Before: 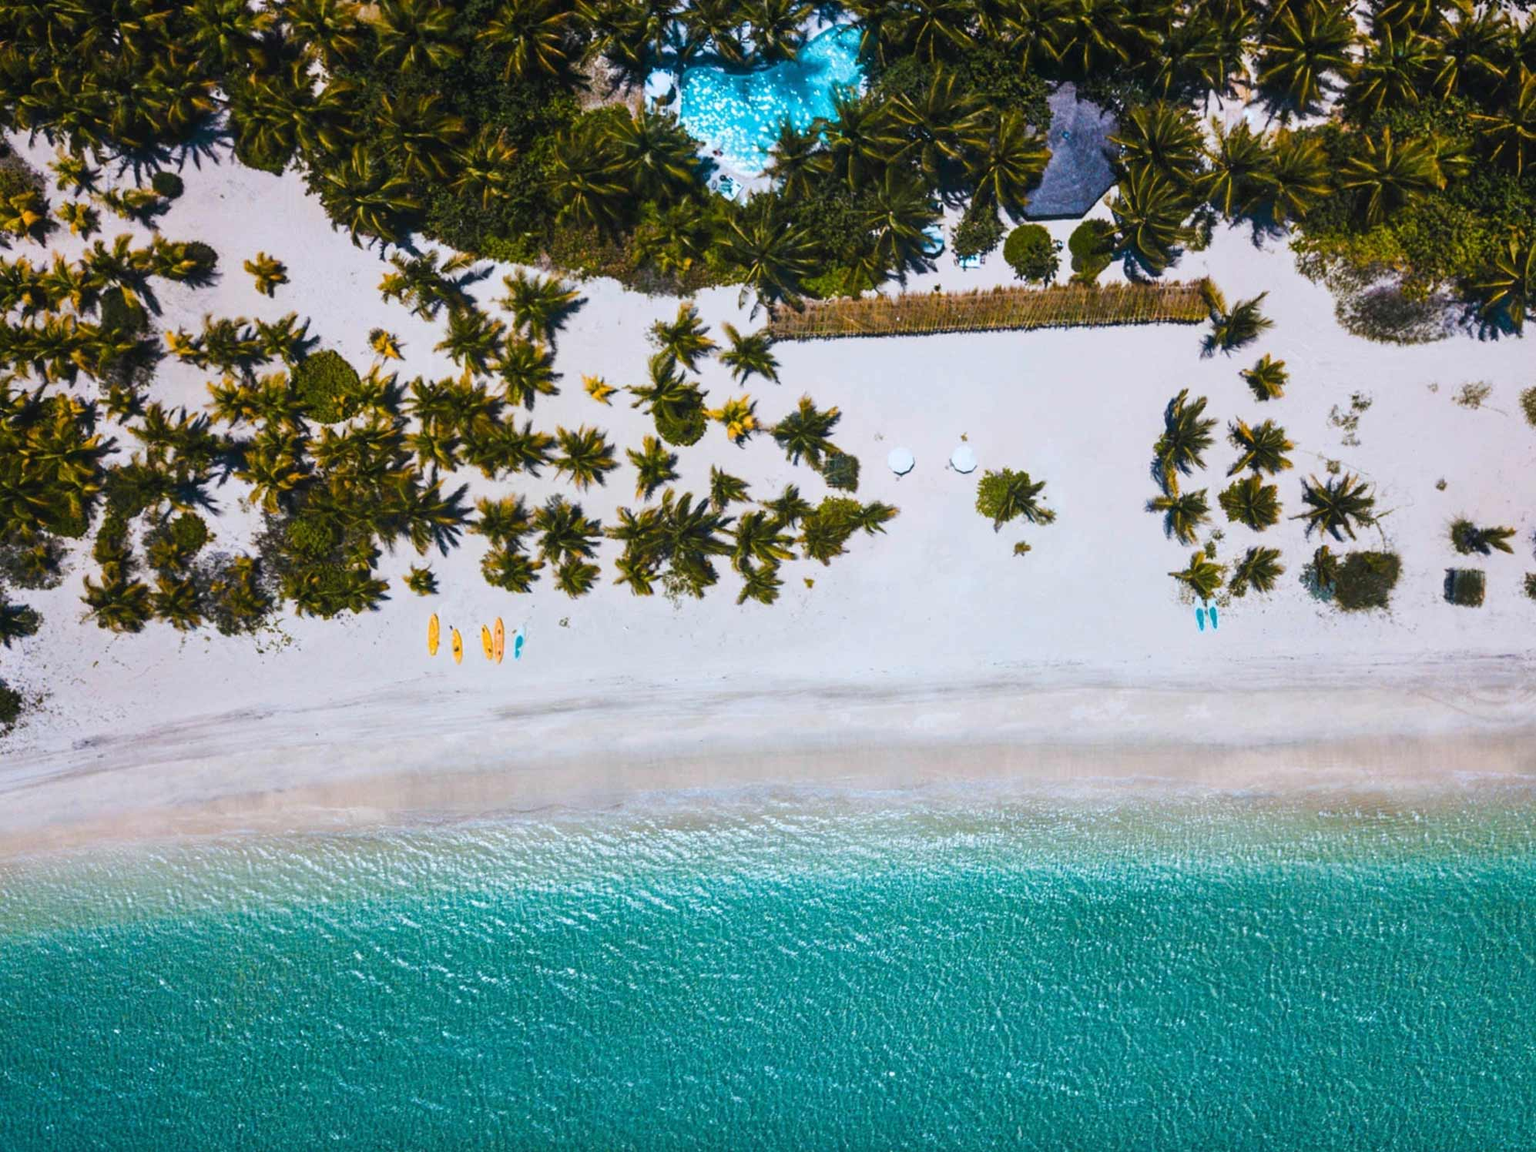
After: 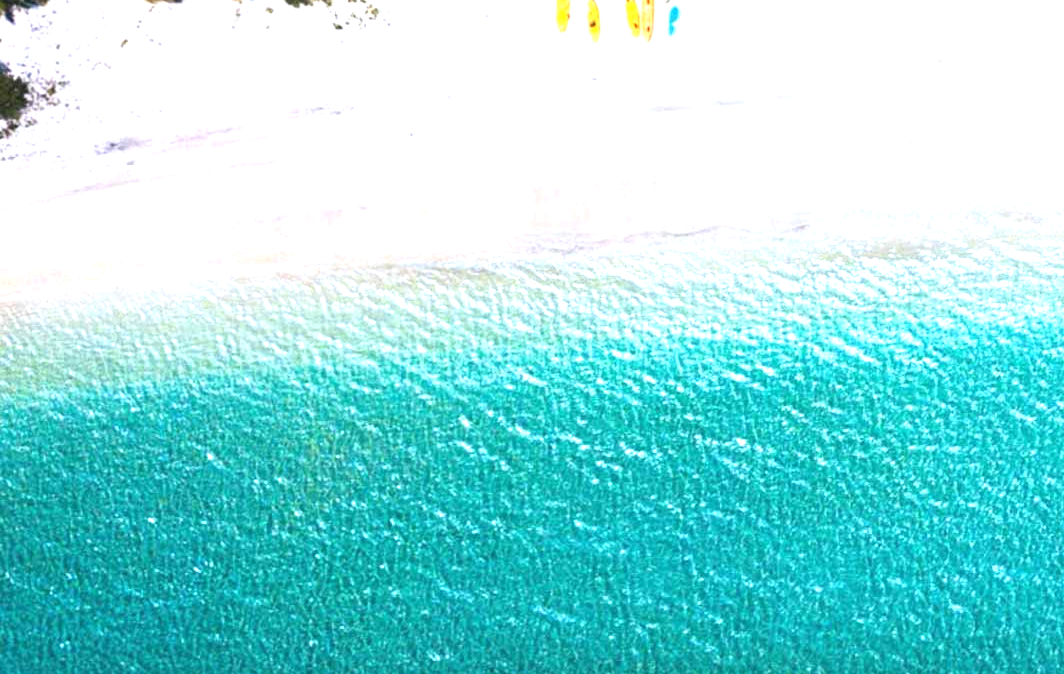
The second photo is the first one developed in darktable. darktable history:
exposure: black level correction 0, exposure 1.2 EV, compensate exposure bias true, compensate highlight preservation false
crop and rotate: top 54.778%, right 46.61%, bottom 0.159%
